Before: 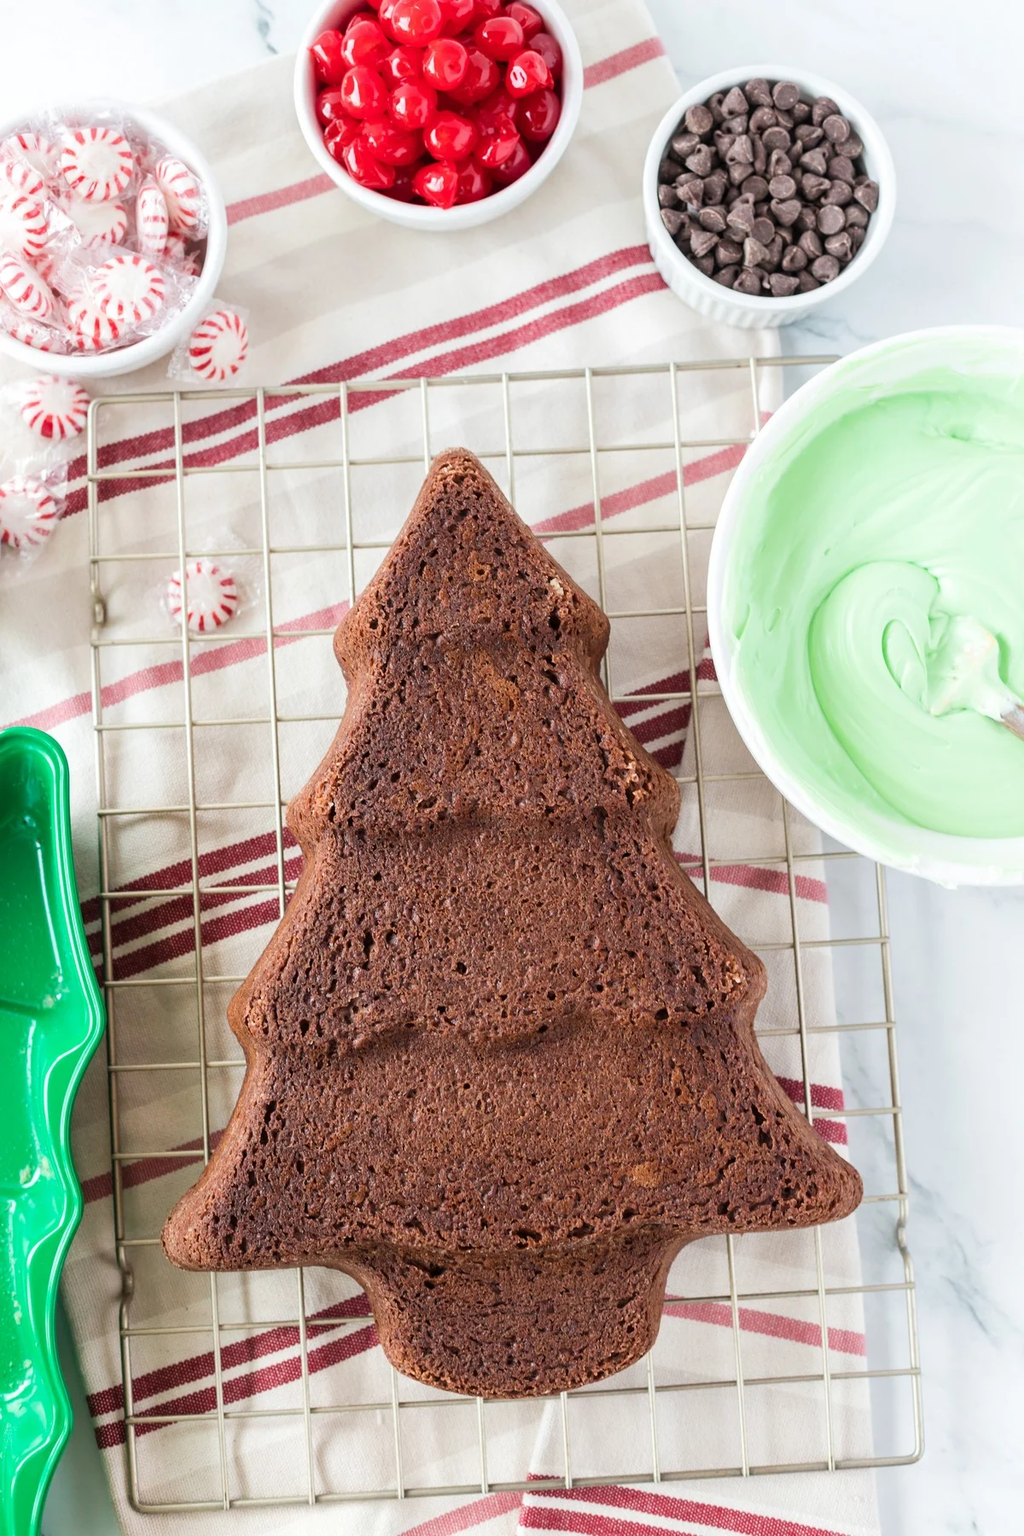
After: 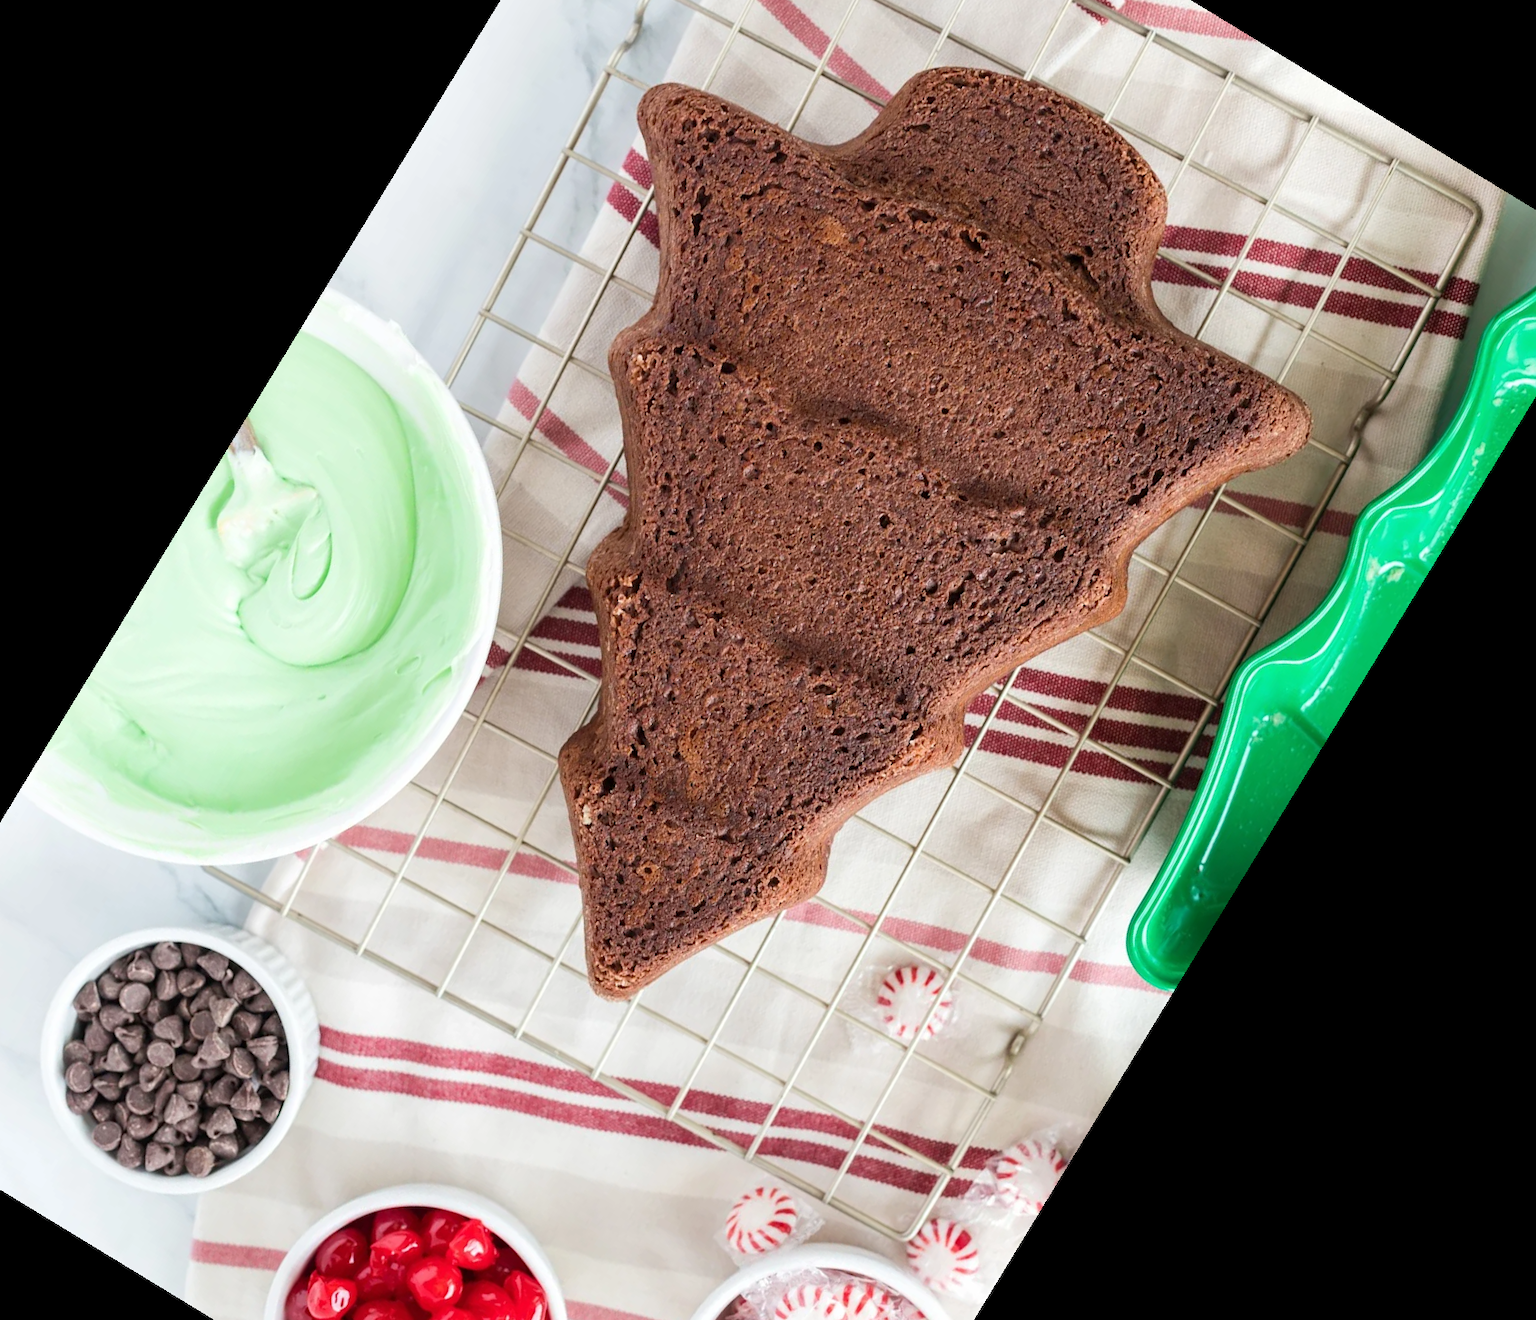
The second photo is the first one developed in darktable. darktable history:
crop and rotate: angle 148.68°, left 9.111%, top 15.603%, right 4.588%, bottom 17.041%
base curve: curves: ch0 [(0, 0) (0.297, 0.298) (1, 1)], preserve colors none
